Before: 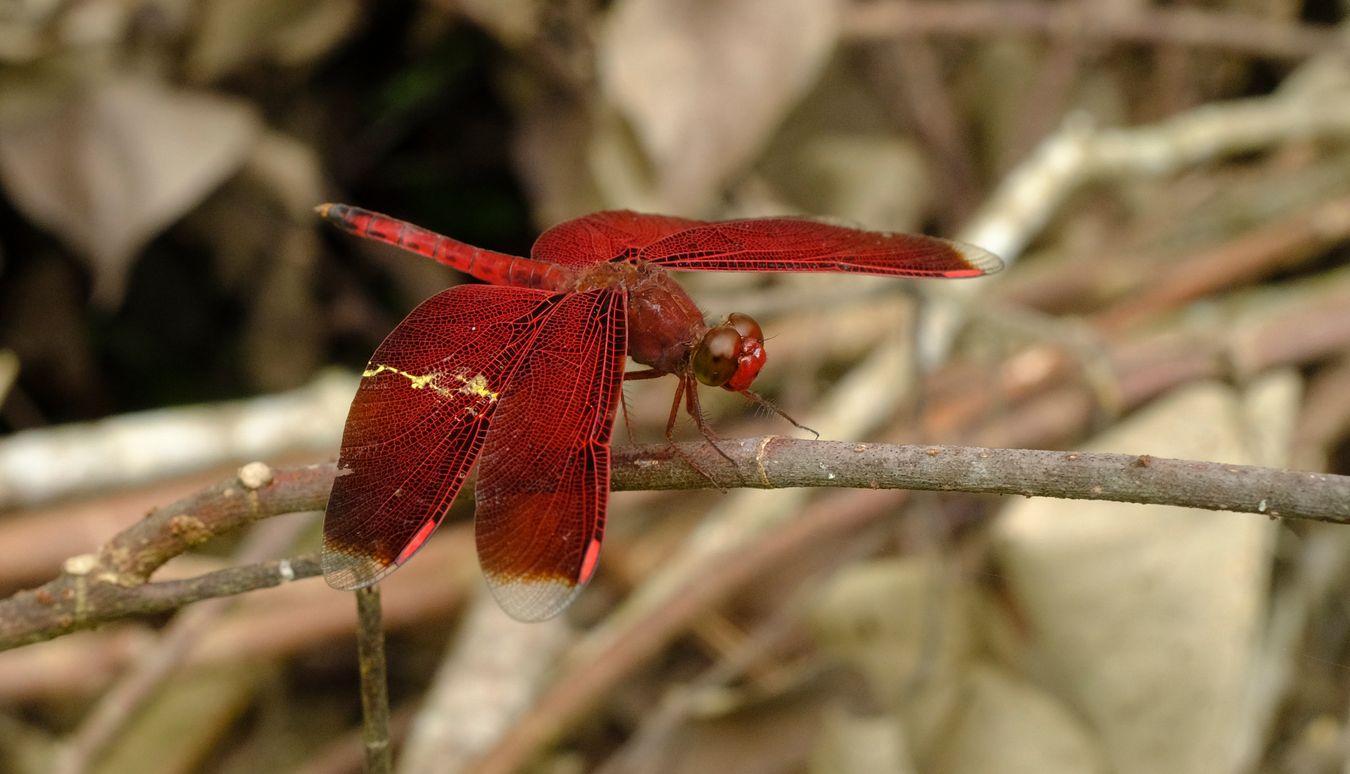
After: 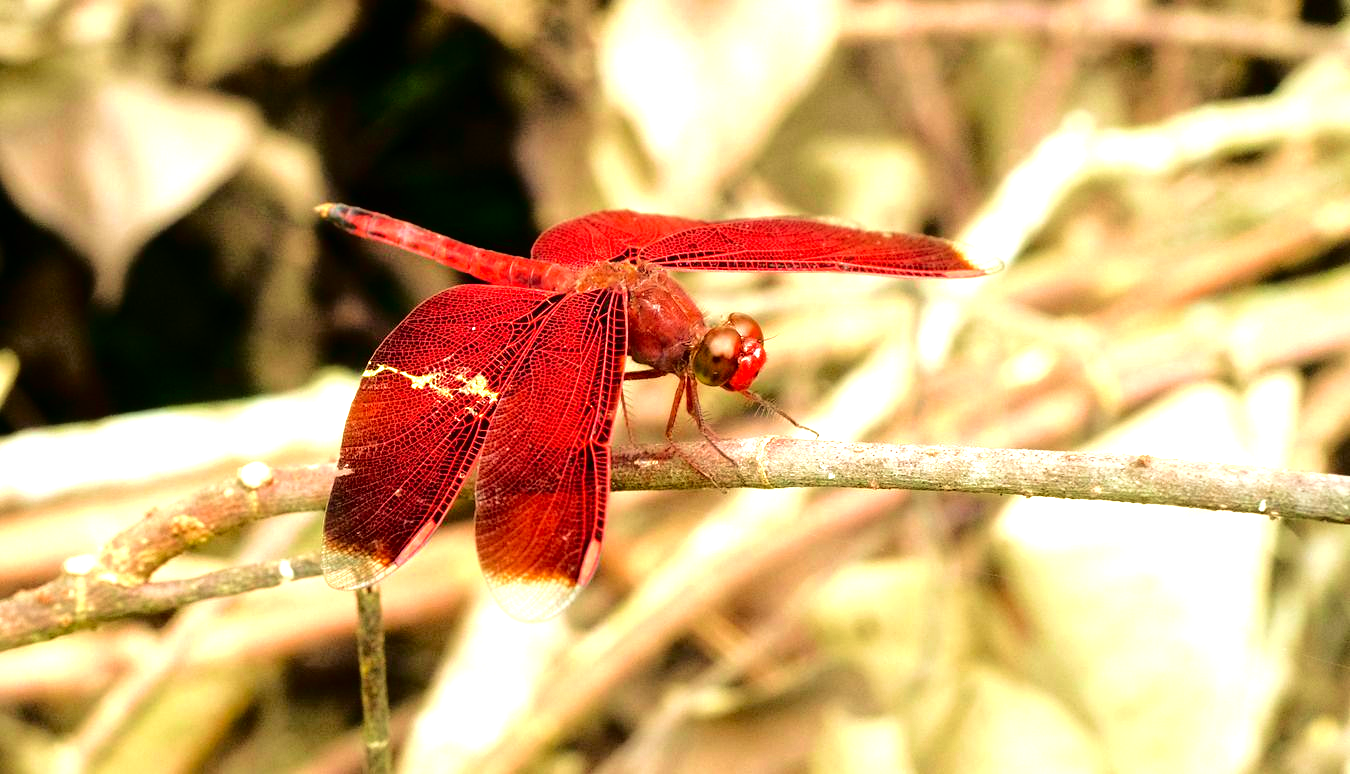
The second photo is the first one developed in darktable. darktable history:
velvia: on, module defaults
tone curve: curves: ch0 [(0, 0) (0.181, 0.087) (0.498, 0.485) (0.78, 0.742) (0.993, 0.954)]; ch1 [(0, 0) (0.311, 0.149) (0.395, 0.349) (0.488, 0.477) (0.612, 0.641) (1, 1)]; ch2 [(0, 0) (0.5, 0.5) (0.638, 0.667) (1, 1)], color space Lab, independent channels, preserve colors none
exposure: black level correction 0, exposure 1.172 EV, compensate highlight preservation false
tone equalizer: -8 EV -0.767 EV, -7 EV -0.704 EV, -6 EV -0.569 EV, -5 EV -0.424 EV, -3 EV 0.367 EV, -2 EV 0.6 EV, -1 EV 0.701 EV, +0 EV 0.737 EV
